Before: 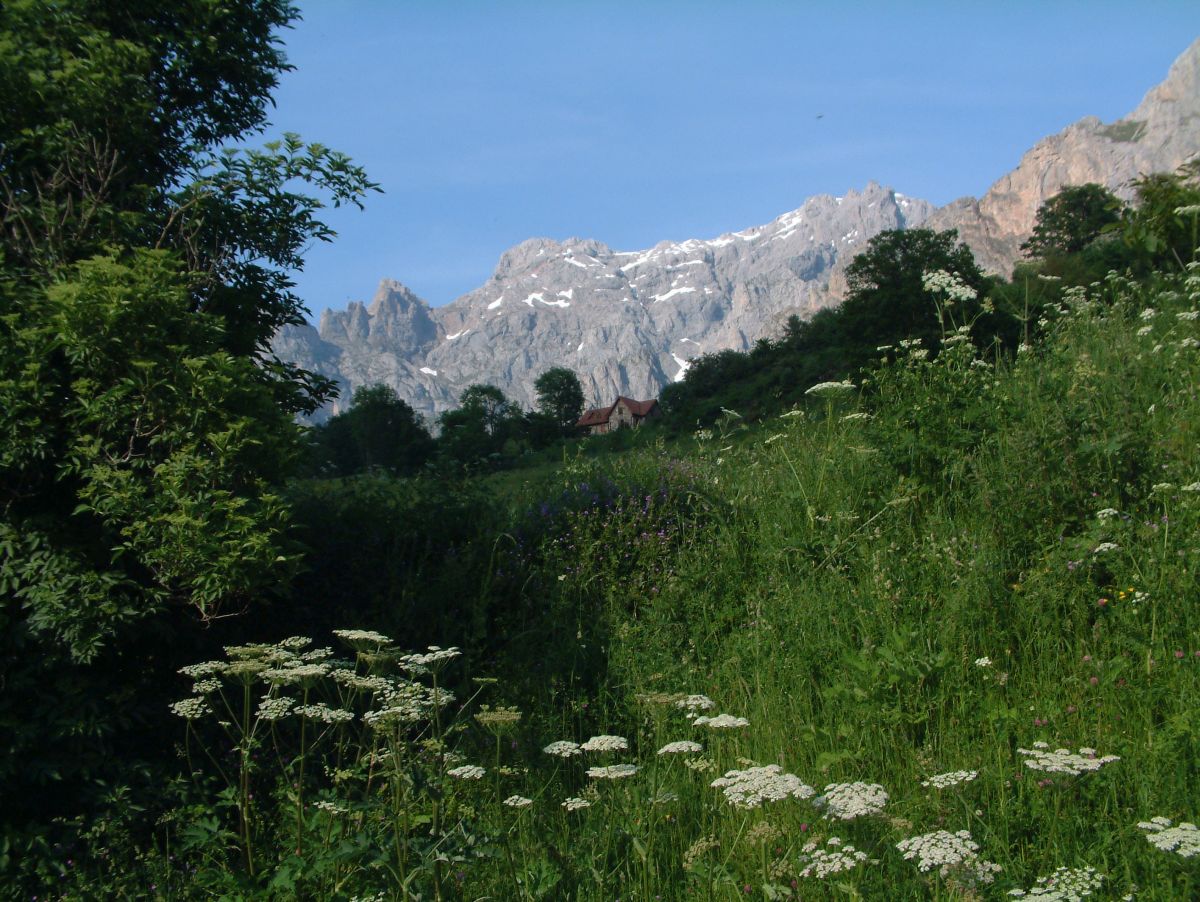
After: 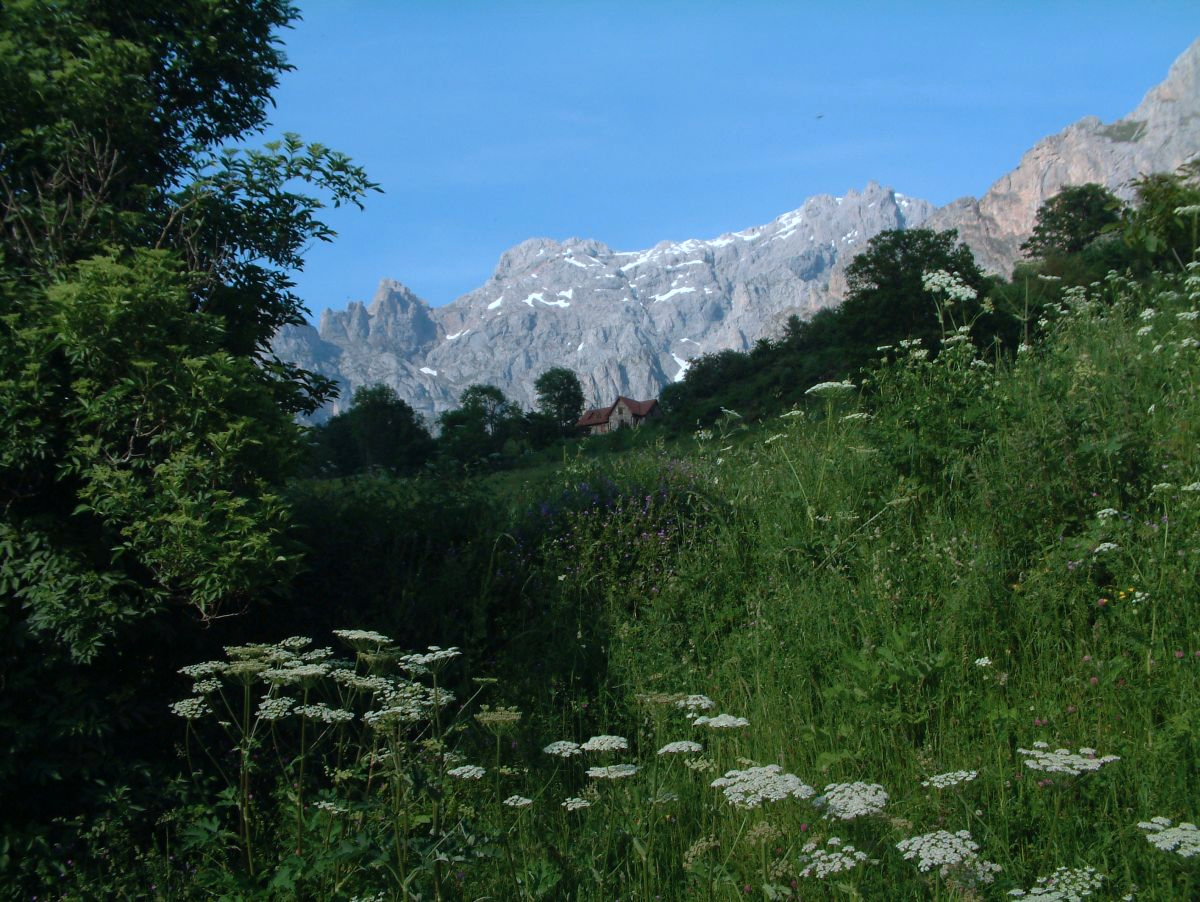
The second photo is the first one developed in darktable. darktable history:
color correction: highlights a* -4.18, highlights b* -10.81
graduated density: rotation -180°, offset 24.95
